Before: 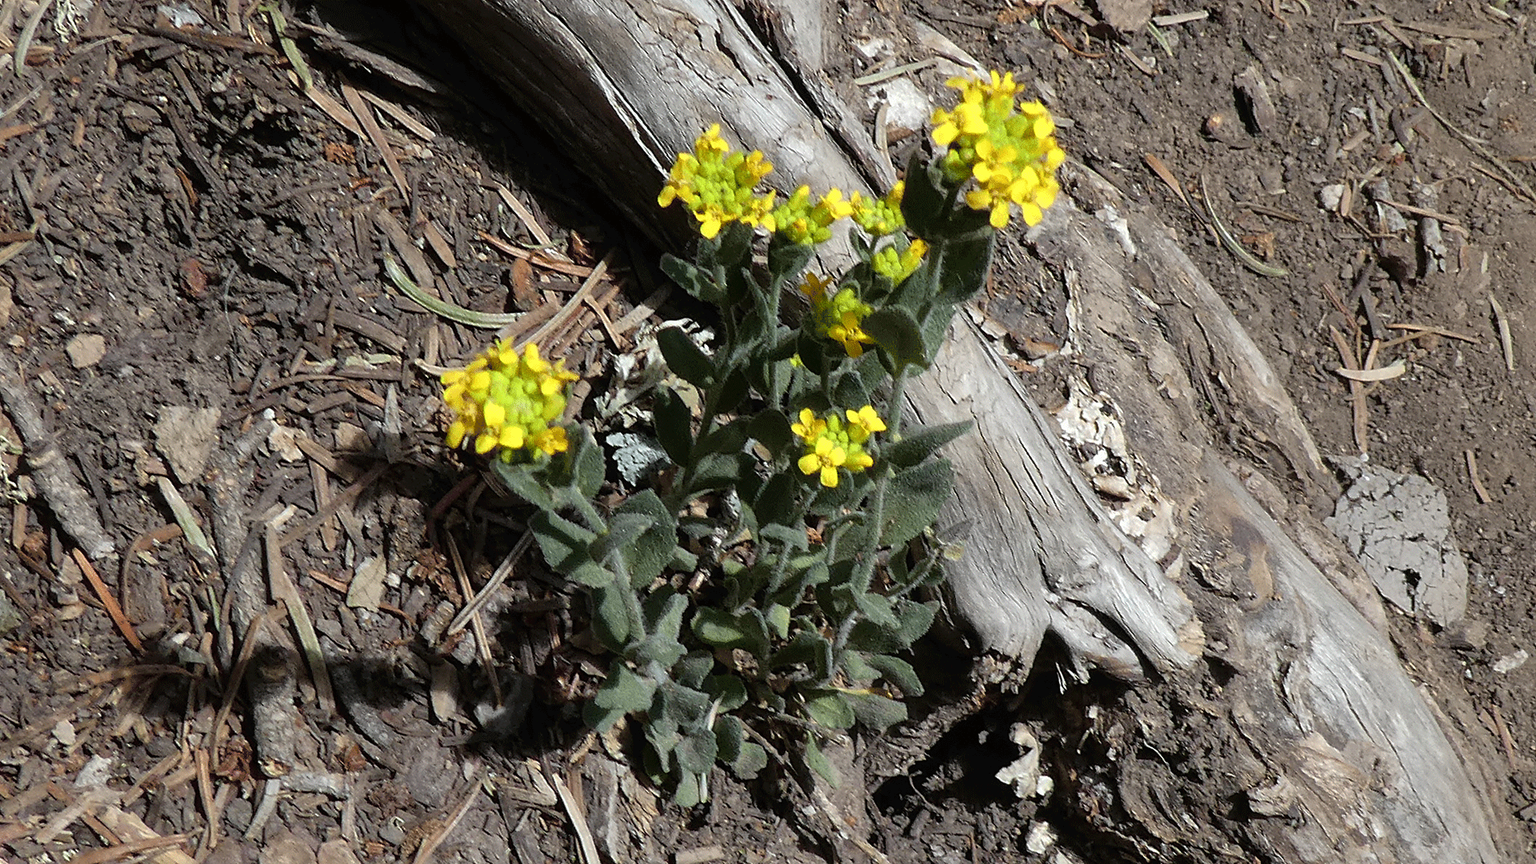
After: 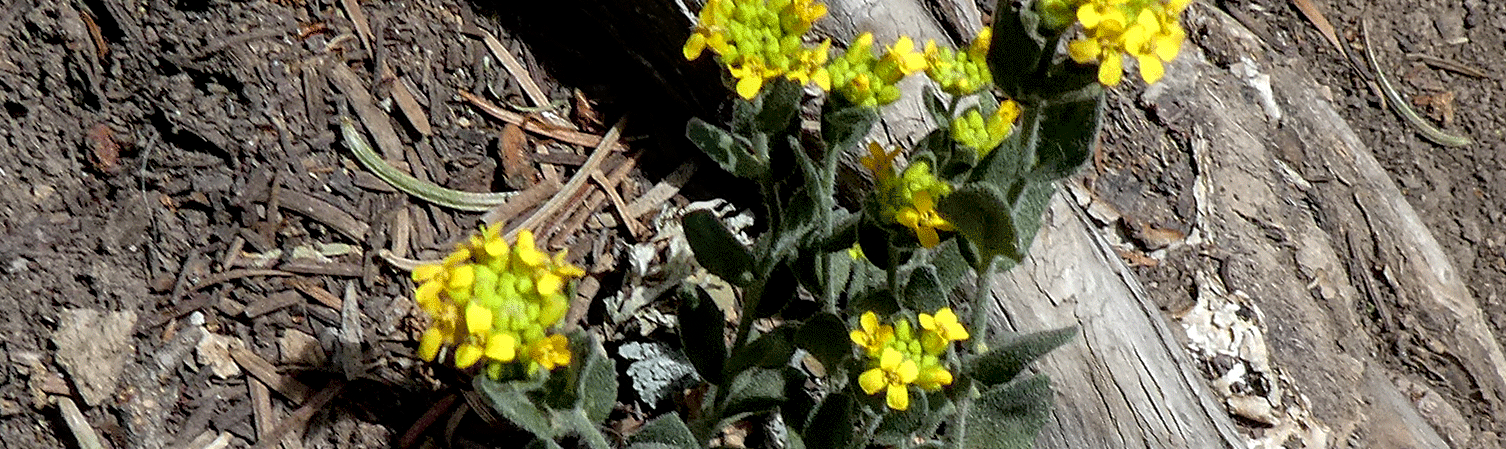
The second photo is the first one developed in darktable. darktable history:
crop: left 7.244%, top 18.433%, right 14.317%, bottom 39.907%
exposure: black level correction 0.007, exposure 0.102 EV, compensate highlight preservation false
local contrast: on, module defaults
